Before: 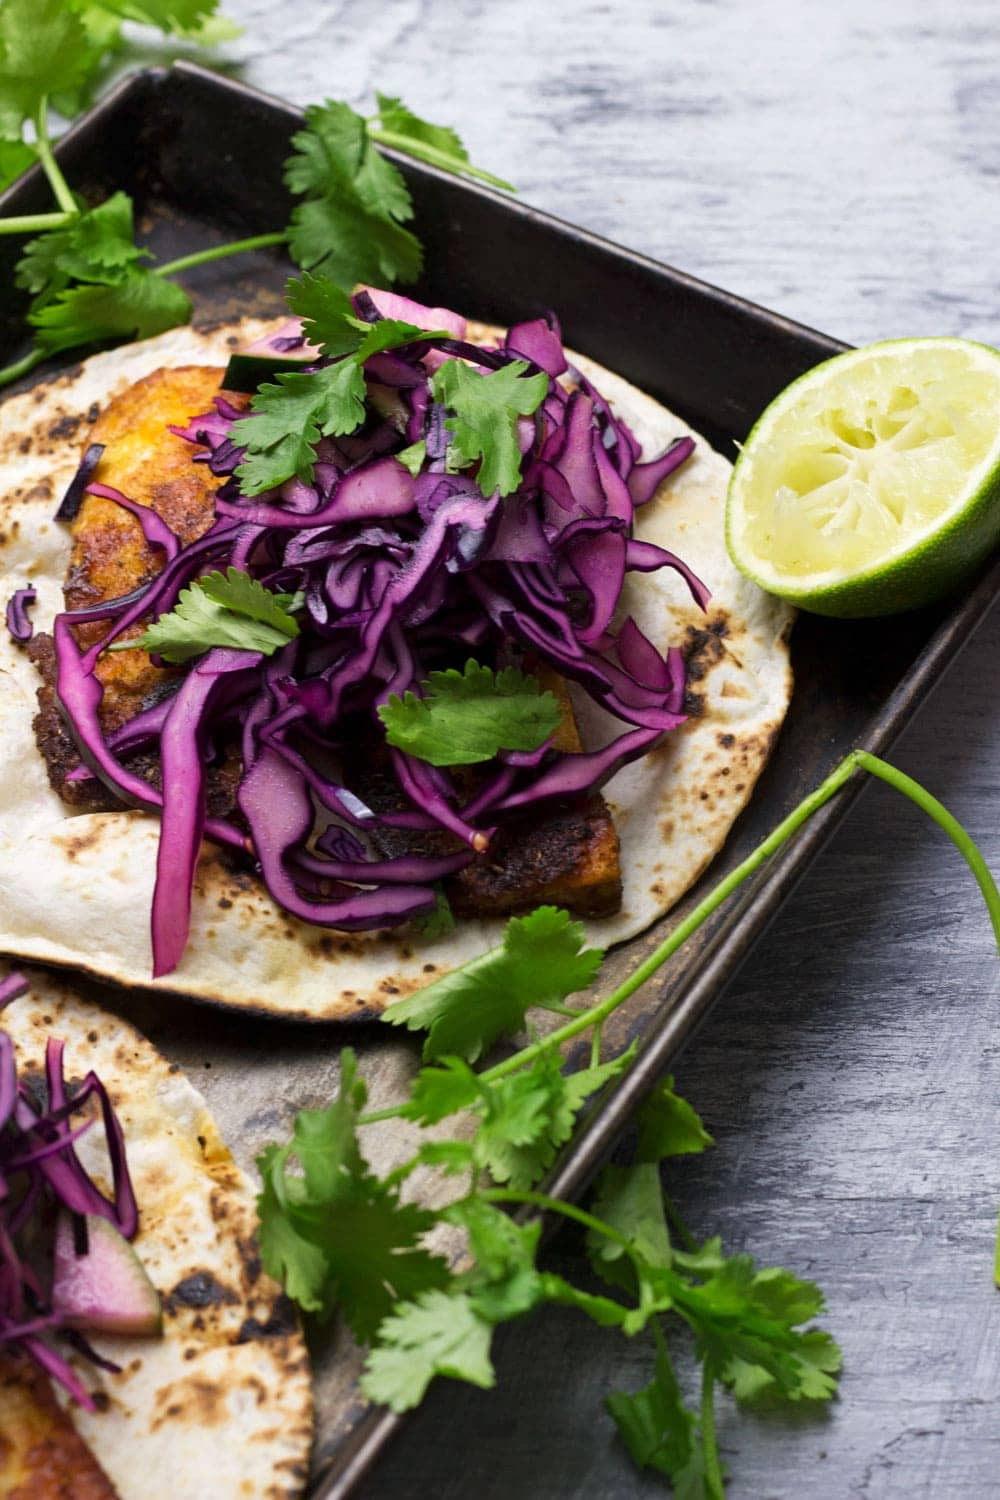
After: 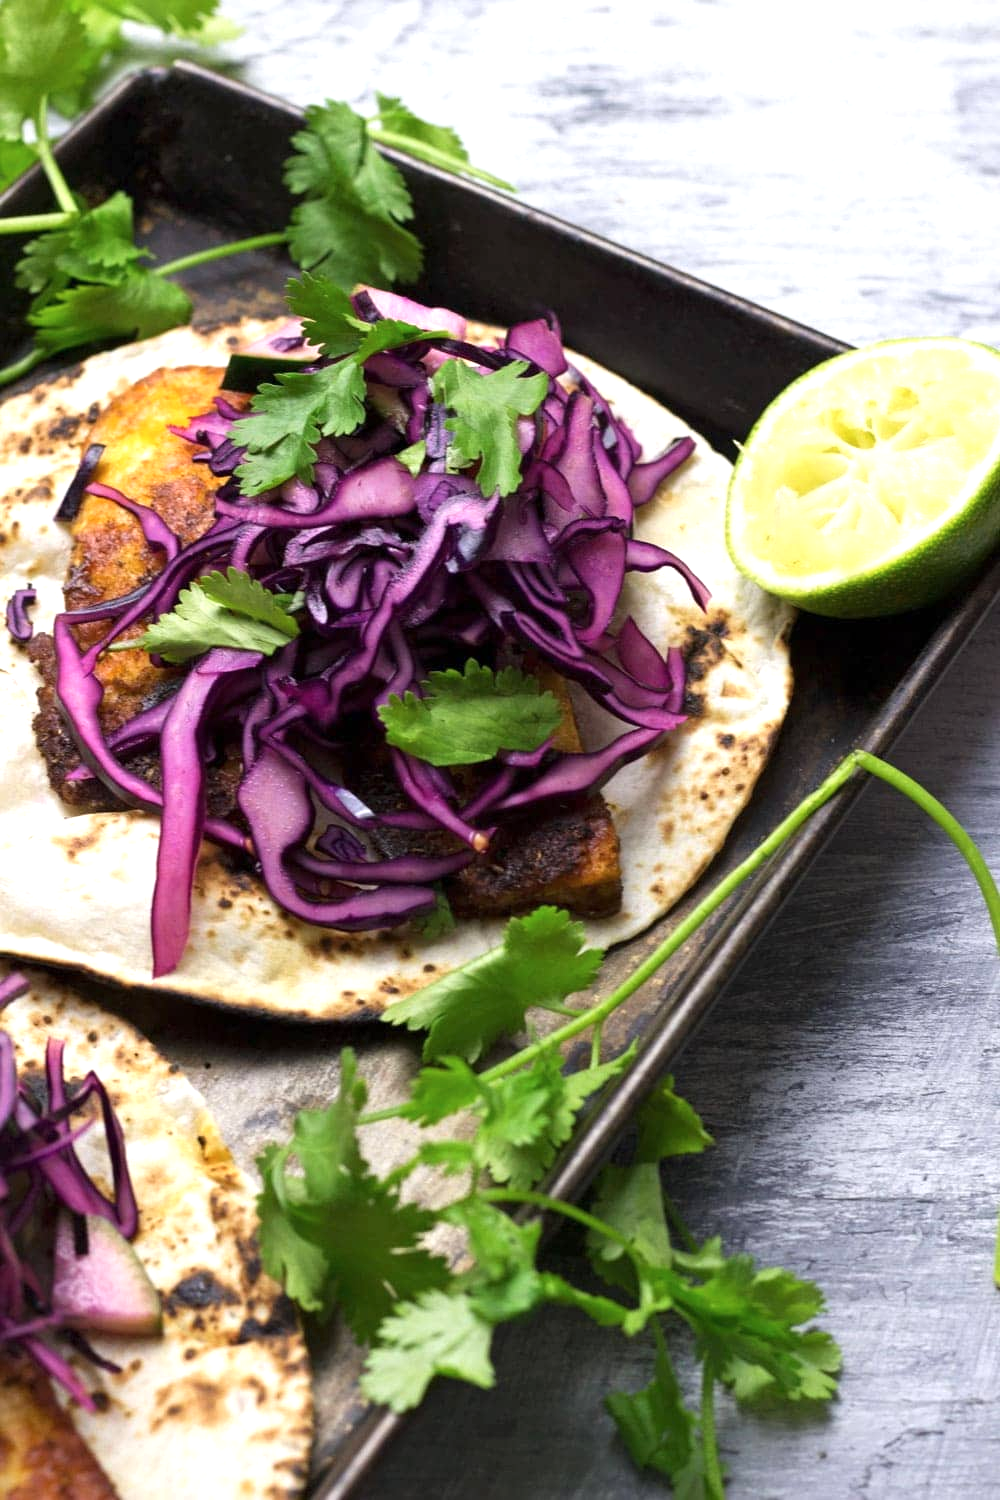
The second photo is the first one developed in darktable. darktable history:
contrast brightness saturation: saturation -0.05
exposure: exposure 0.507 EV, compensate highlight preservation false
